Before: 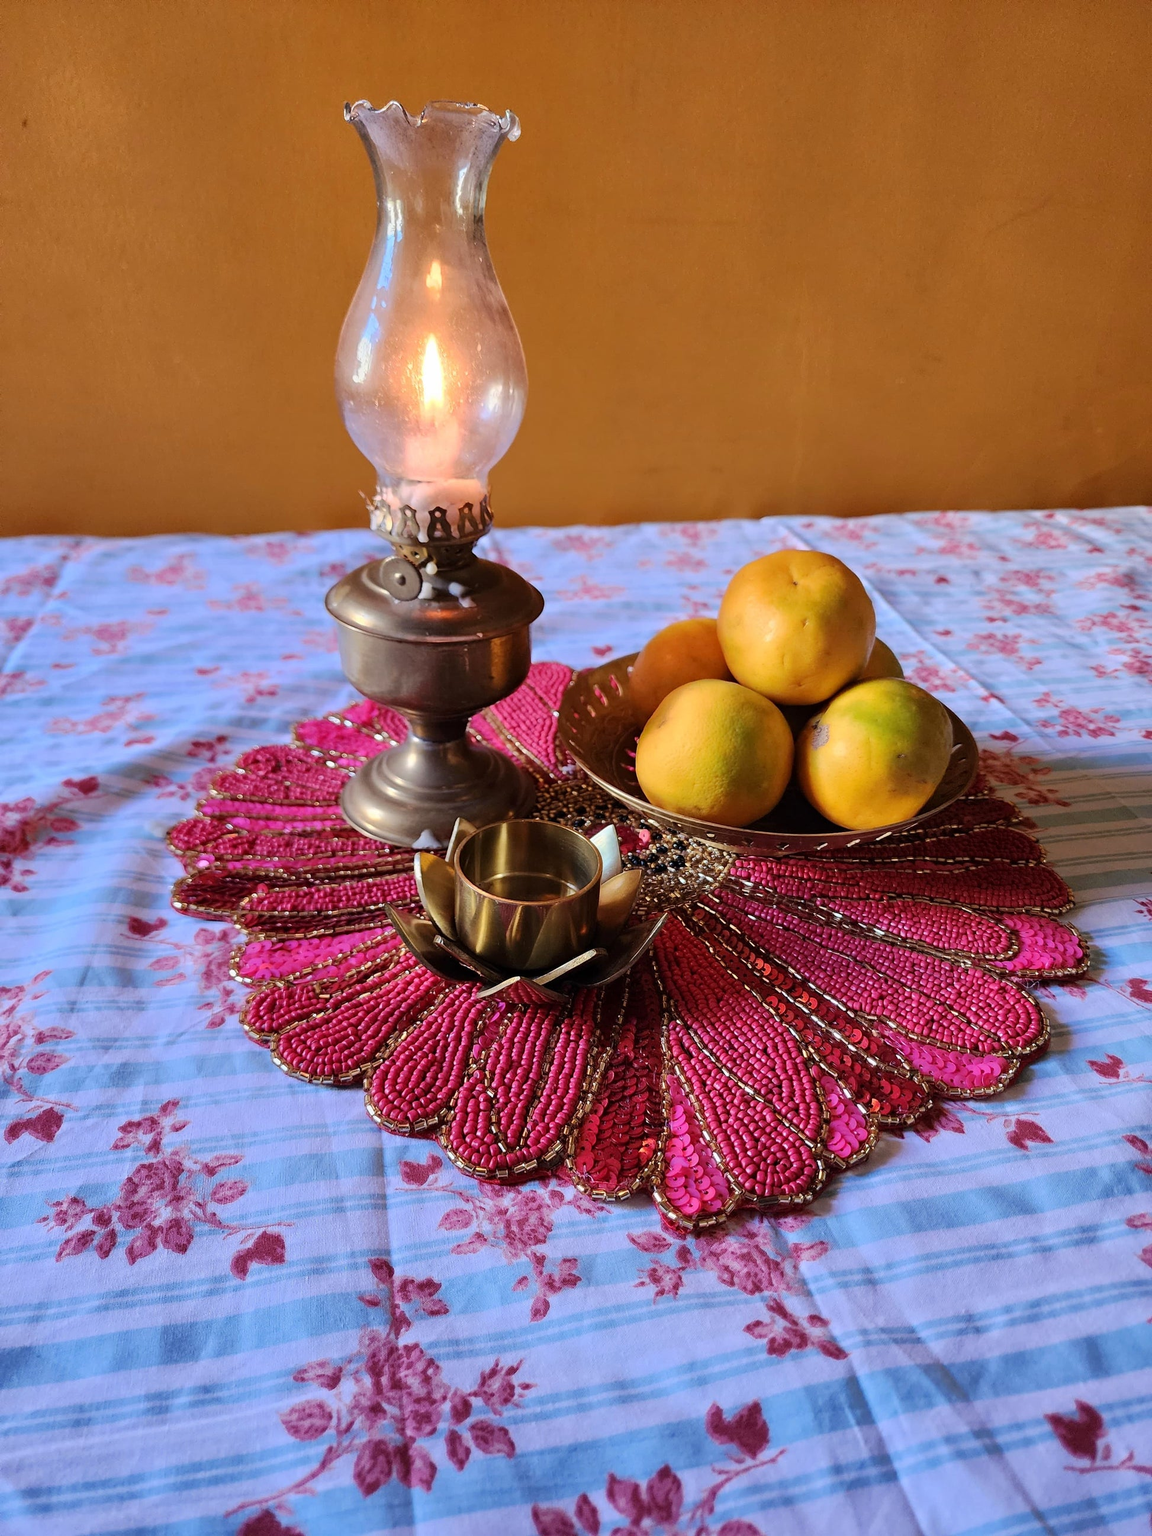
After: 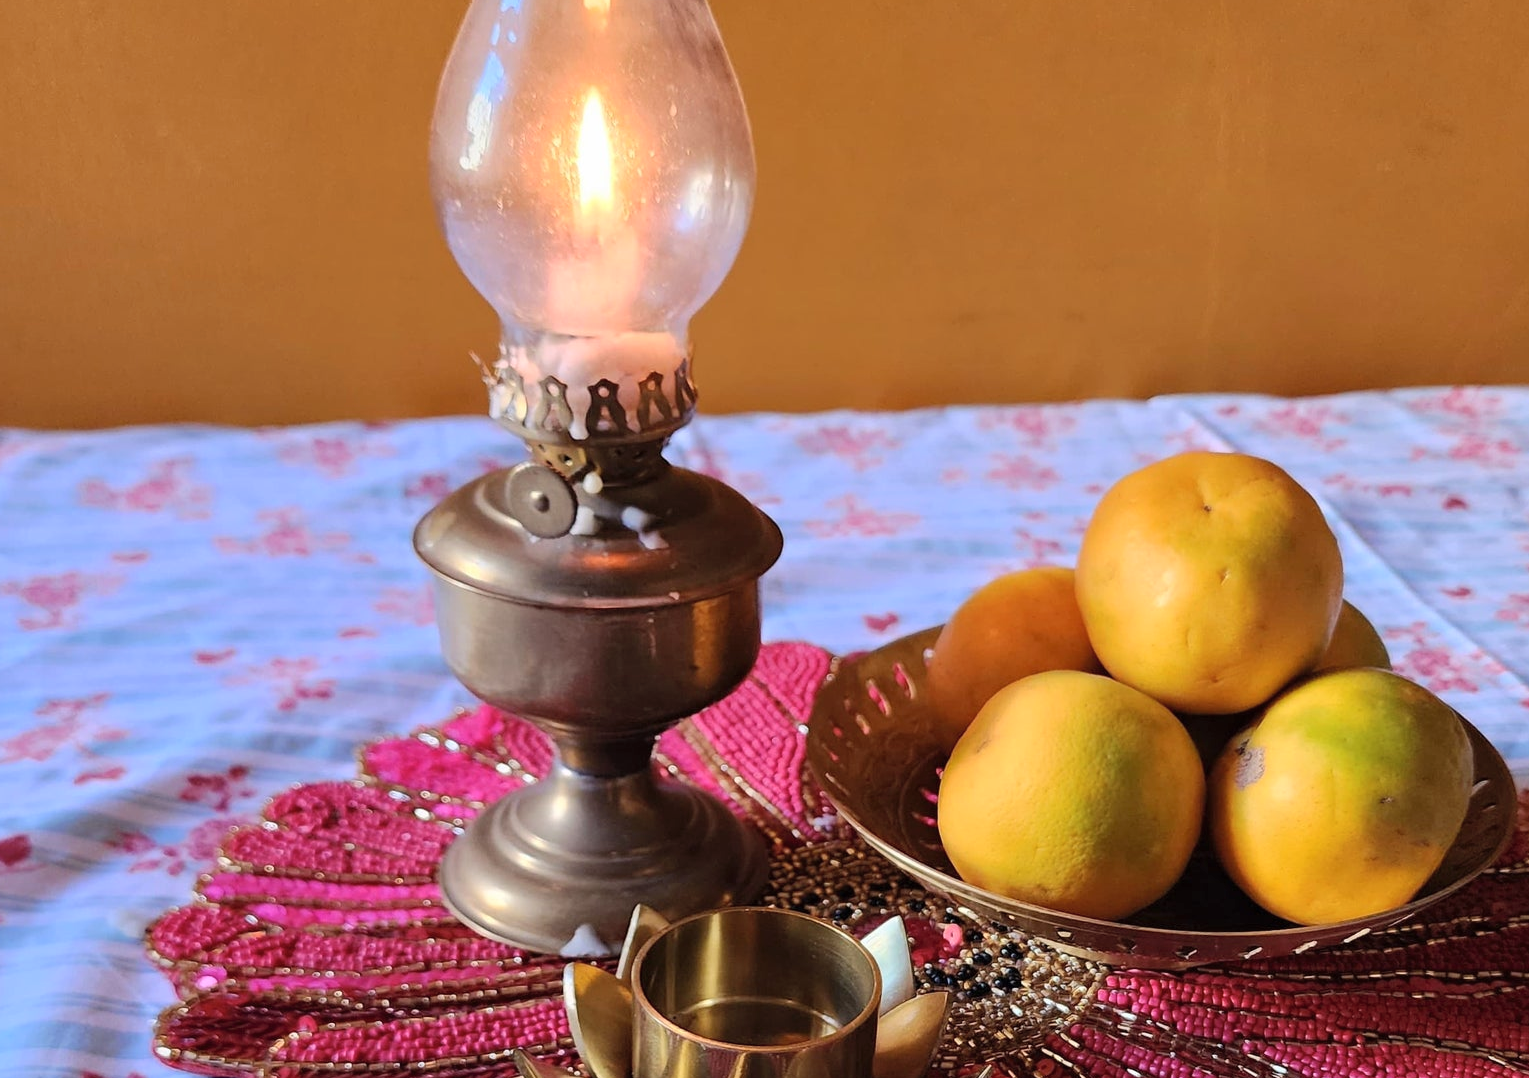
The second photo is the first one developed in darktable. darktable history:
contrast brightness saturation: contrast 0.05, brightness 0.06, saturation 0.01
crop: left 7.036%, top 18.398%, right 14.379%, bottom 40.043%
